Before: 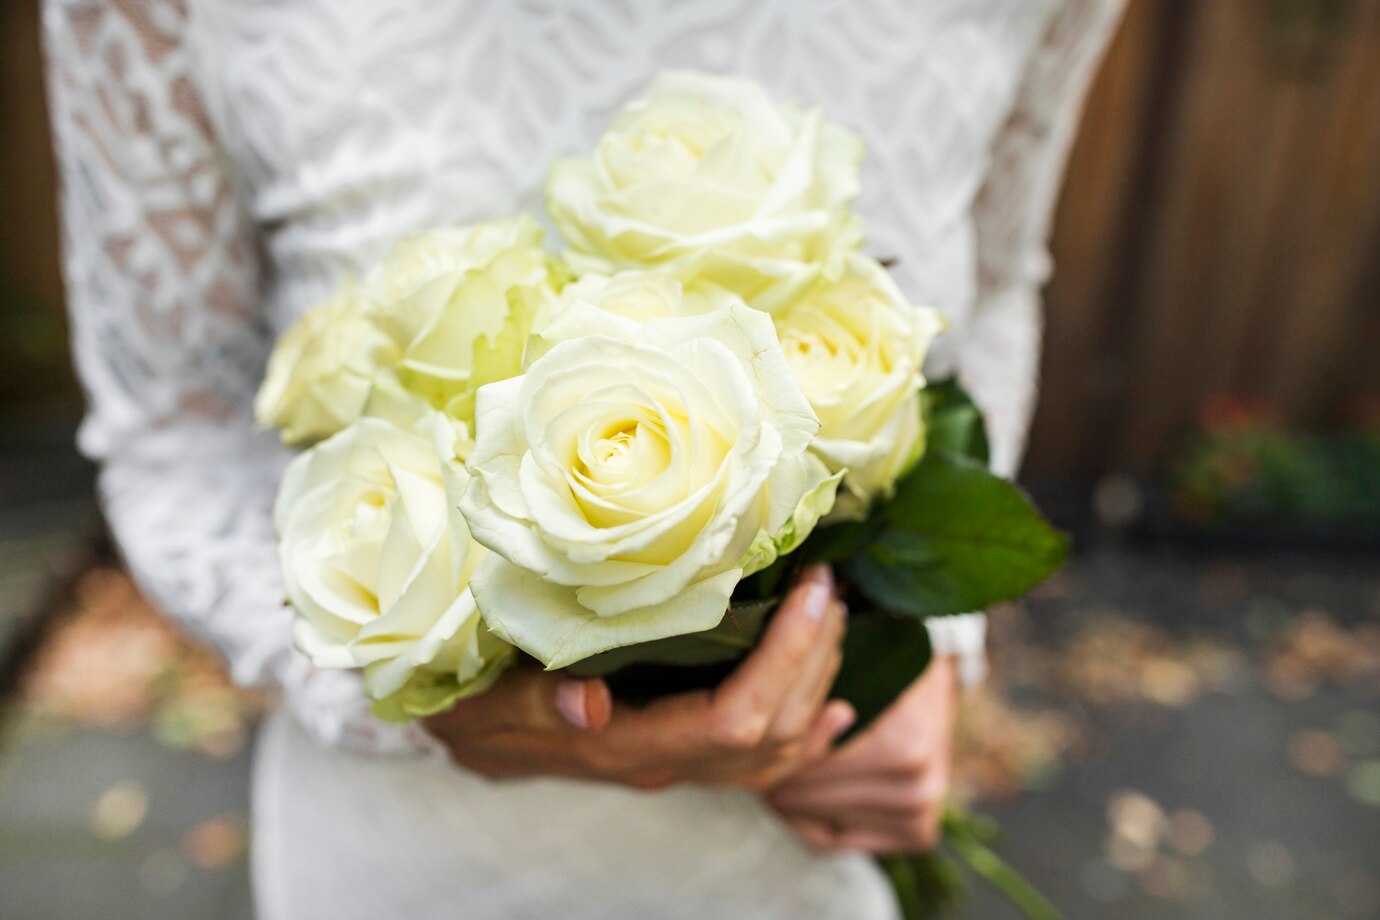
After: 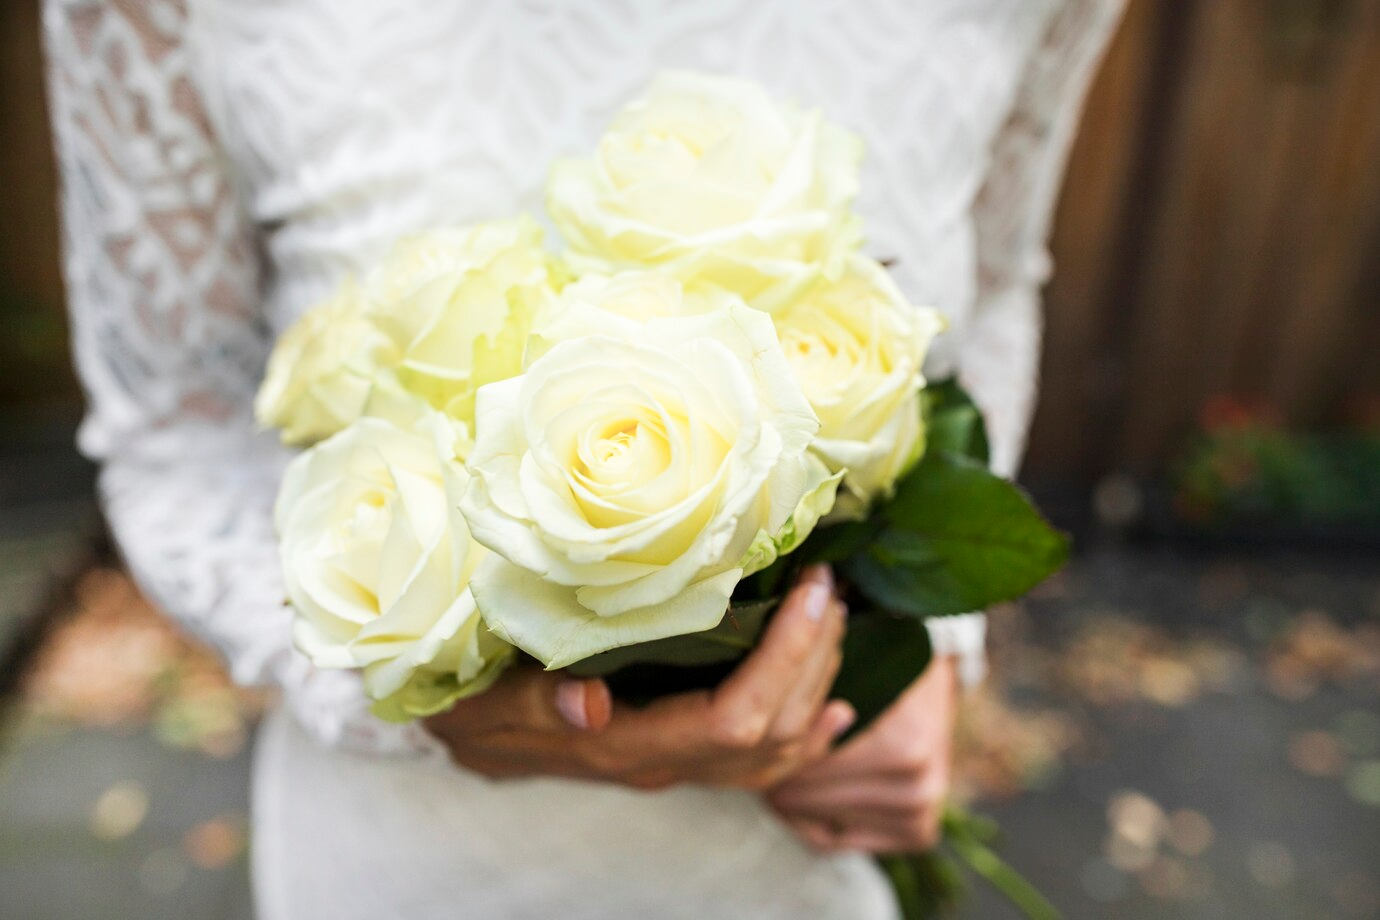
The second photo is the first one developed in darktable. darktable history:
shadows and highlights: shadows -23.31, highlights 46.39, soften with gaussian
